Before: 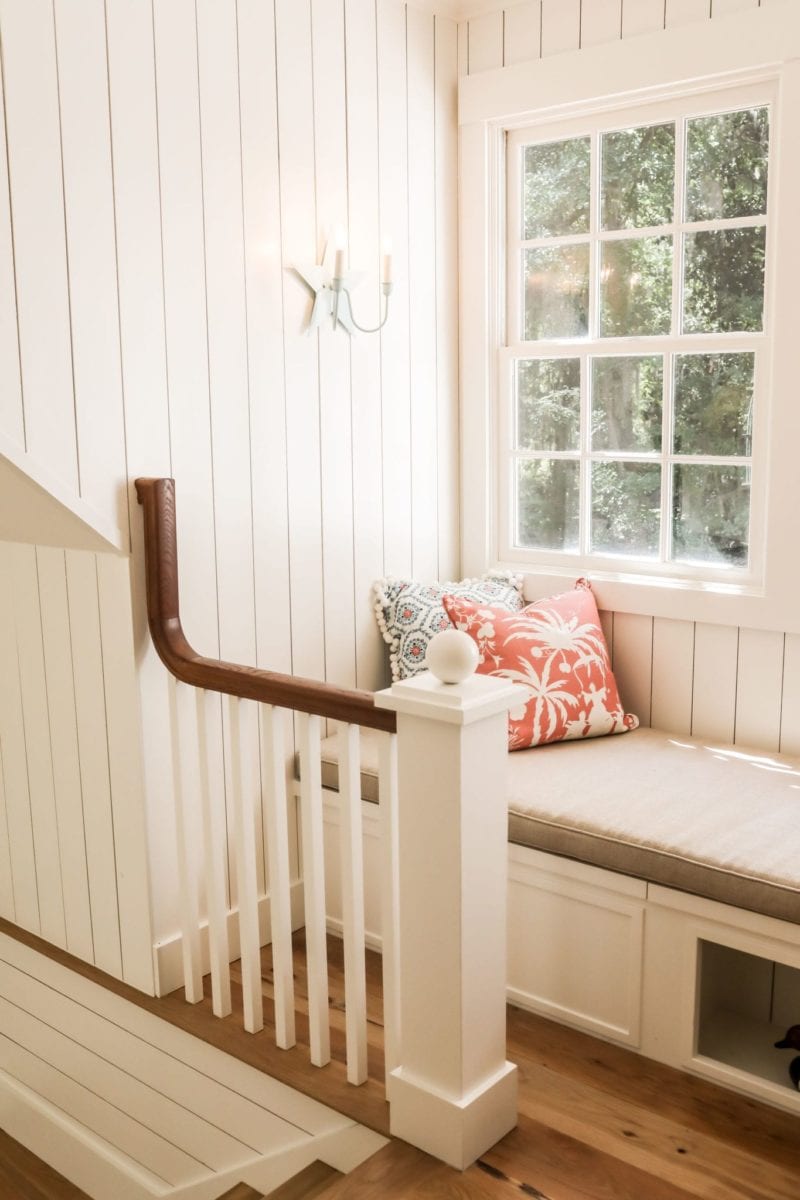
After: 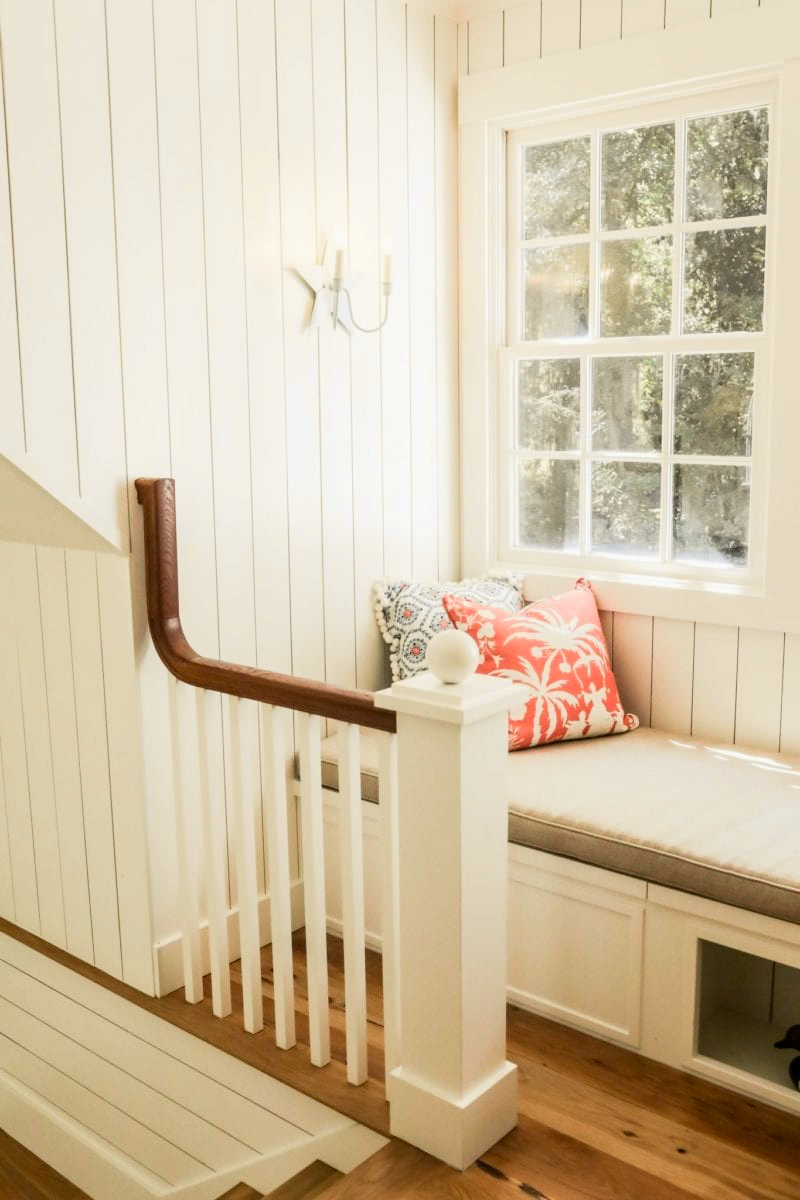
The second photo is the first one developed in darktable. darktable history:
tone curve: curves: ch0 [(0, 0) (0.071, 0.058) (0.266, 0.268) (0.498, 0.542) (0.766, 0.807) (1, 0.983)]; ch1 [(0, 0) (0.346, 0.307) (0.408, 0.387) (0.463, 0.465) (0.482, 0.493) (0.502, 0.499) (0.517, 0.505) (0.55, 0.554) (0.597, 0.61) (0.651, 0.698) (1, 1)]; ch2 [(0, 0) (0.346, 0.34) (0.434, 0.46) (0.485, 0.494) (0.5, 0.498) (0.509, 0.517) (0.526, 0.539) (0.583, 0.603) (0.625, 0.659) (1, 1)], color space Lab, independent channels, preserve colors none
